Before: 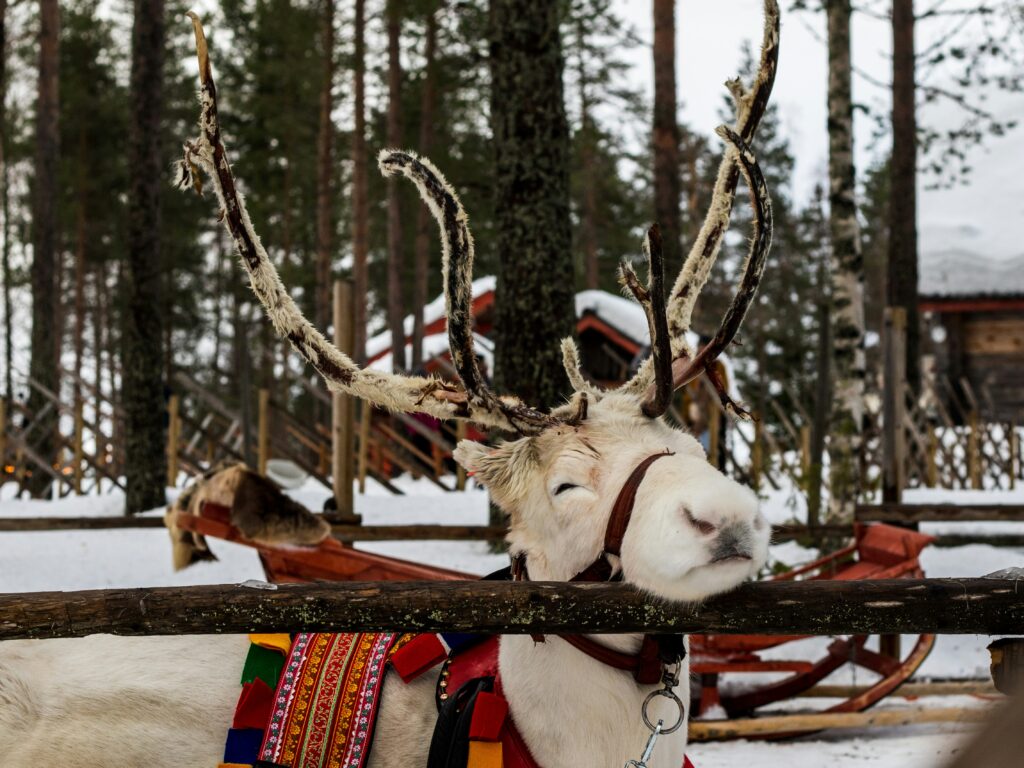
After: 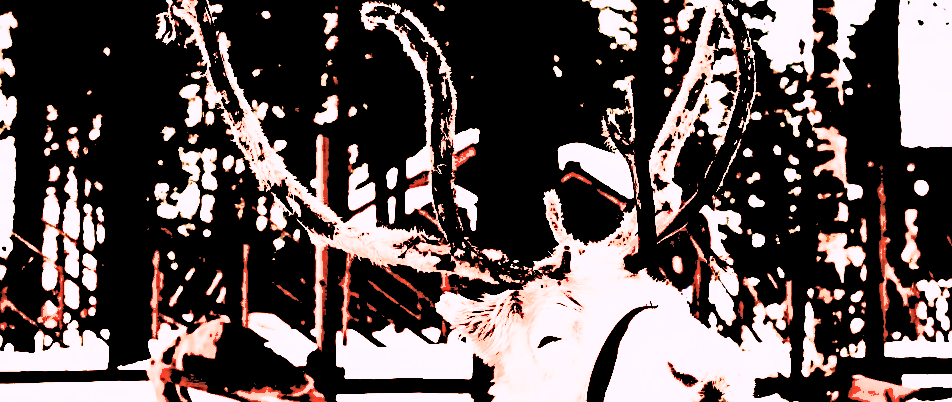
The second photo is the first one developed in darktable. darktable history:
crop: left 1.744%, top 19.225%, right 5.069%, bottom 28.357%
sharpen: on, module defaults
color correction: saturation 0.57
shadows and highlights: on, module defaults
color calibration: illuminant custom, x 0.261, y 0.521, temperature 7054.11 K
white balance: red 1.029, blue 0.92
exposure: black level correction 0.1, exposure 3 EV, compensate highlight preservation false
color zones: curves: ch0 [(0, 0.5) (0.125, 0.4) (0.25, 0.5) (0.375, 0.4) (0.5, 0.4) (0.625, 0.35) (0.75, 0.35) (0.875, 0.5)]; ch1 [(0, 0.35) (0.125, 0.45) (0.25, 0.35) (0.375, 0.35) (0.5, 0.35) (0.625, 0.35) (0.75, 0.45) (0.875, 0.35)]; ch2 [(0, 0.6) (0.125, 0.5) (0.25, 0.5) (0.375, 0.6) (0.5, 0.6) (0.625, 0.5) (0.75, 0.5) (0.875, 0.5)]
